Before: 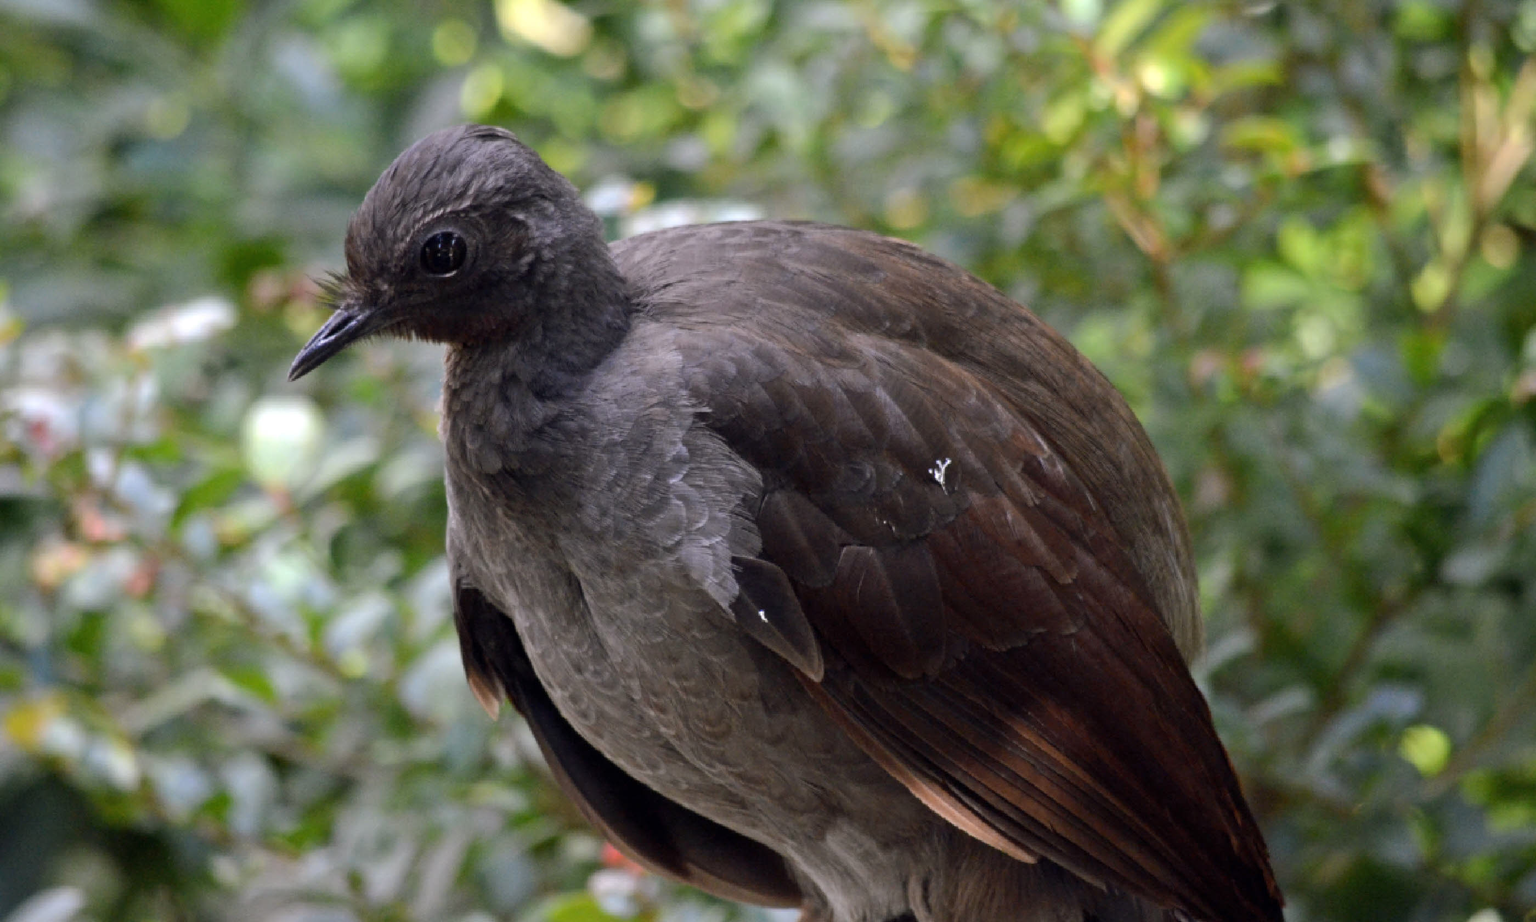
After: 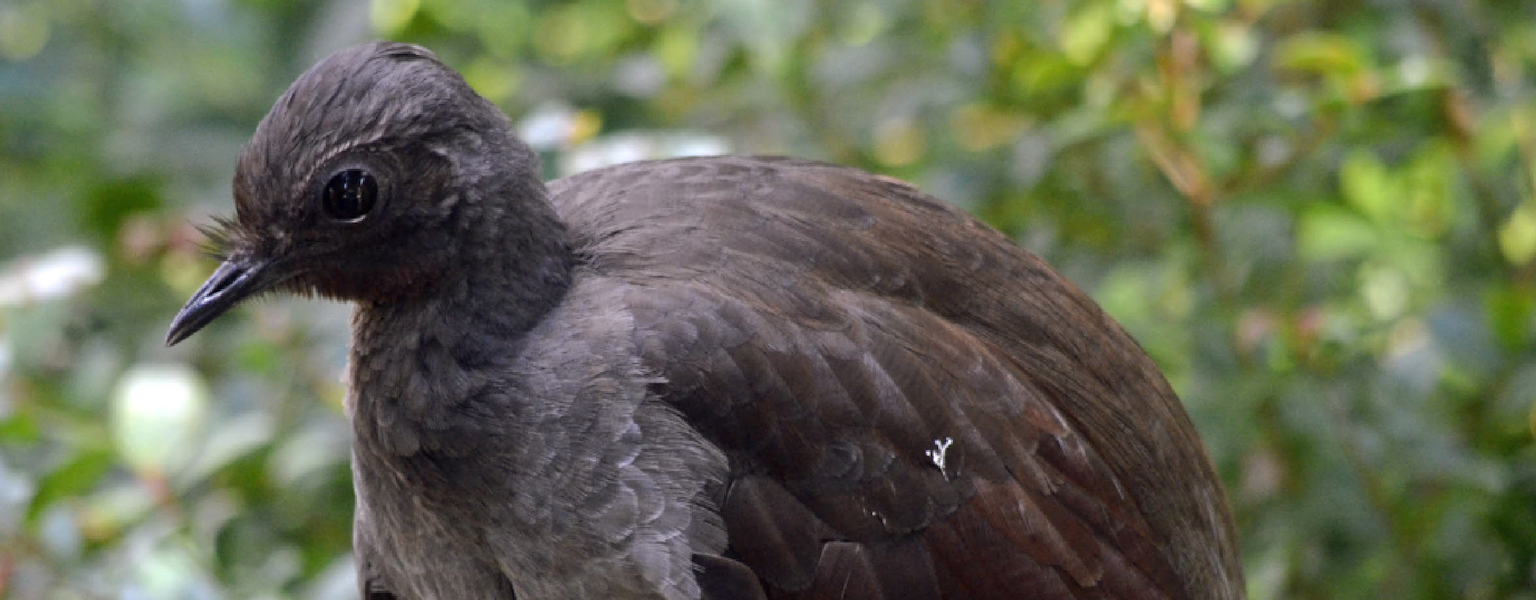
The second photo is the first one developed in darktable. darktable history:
crop and rotate: left 9.685%, top 9.749%, right 6.054%, bottom 35.278%
